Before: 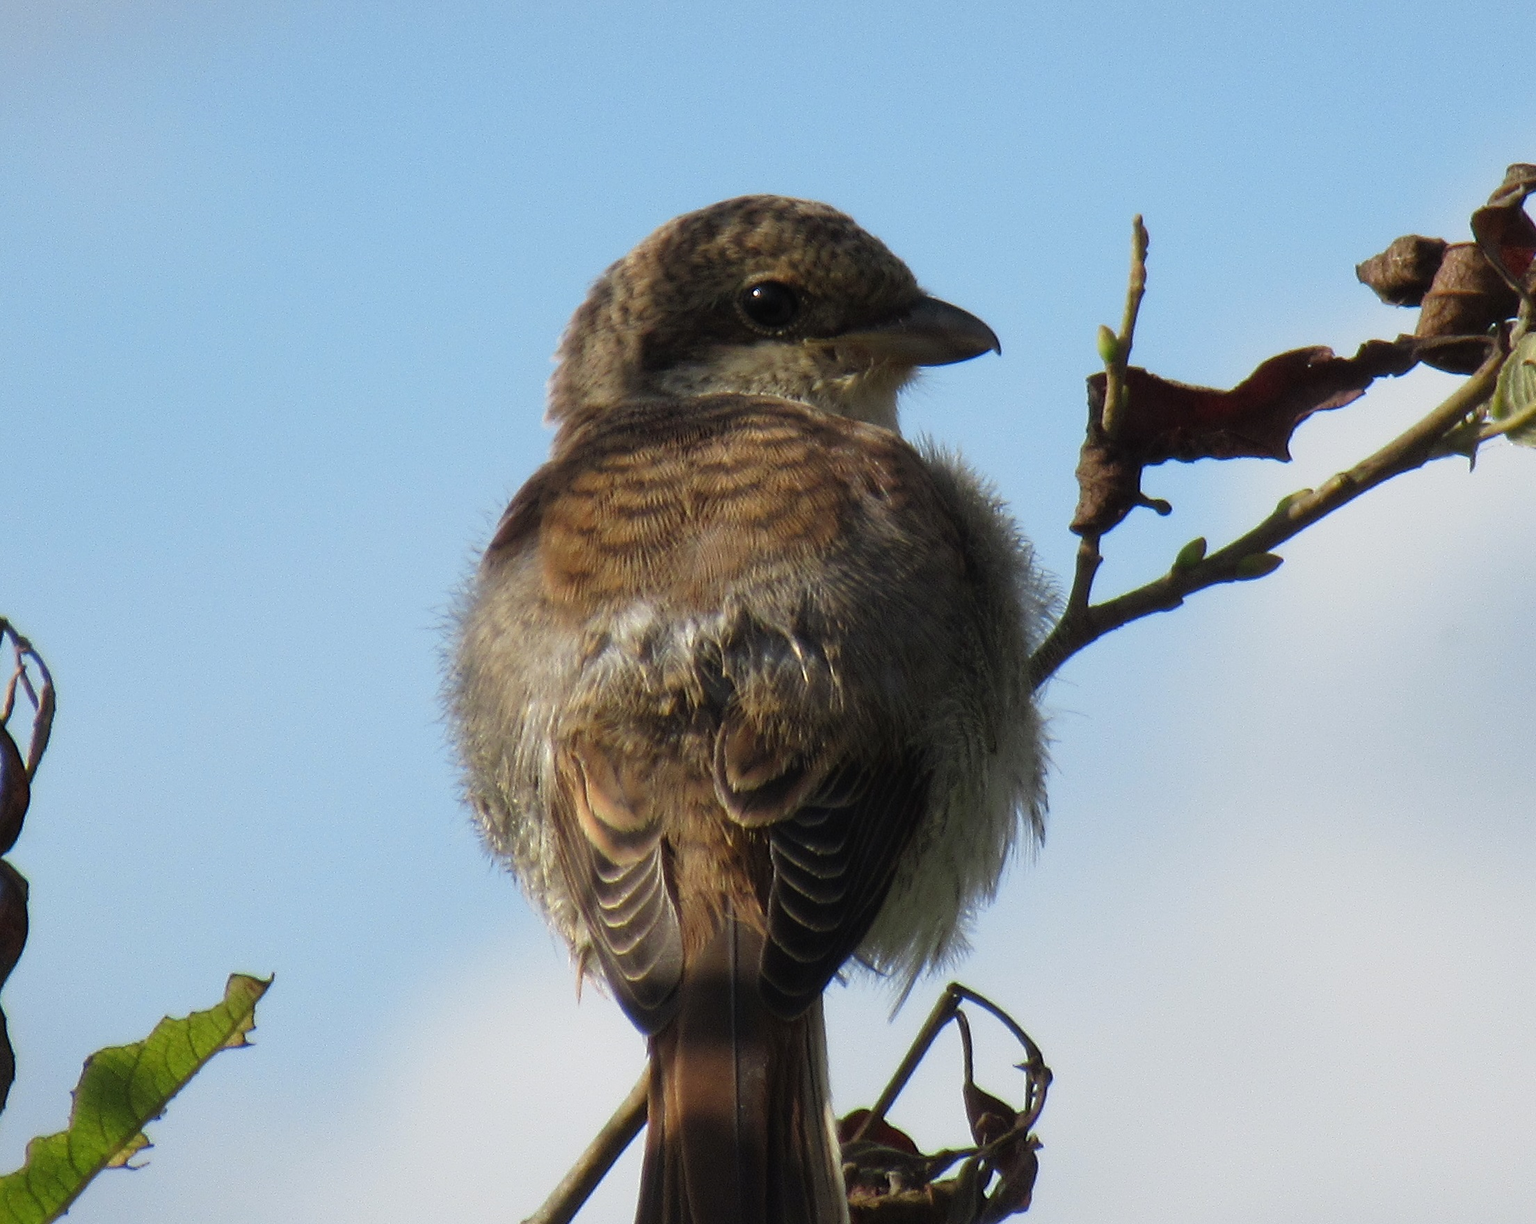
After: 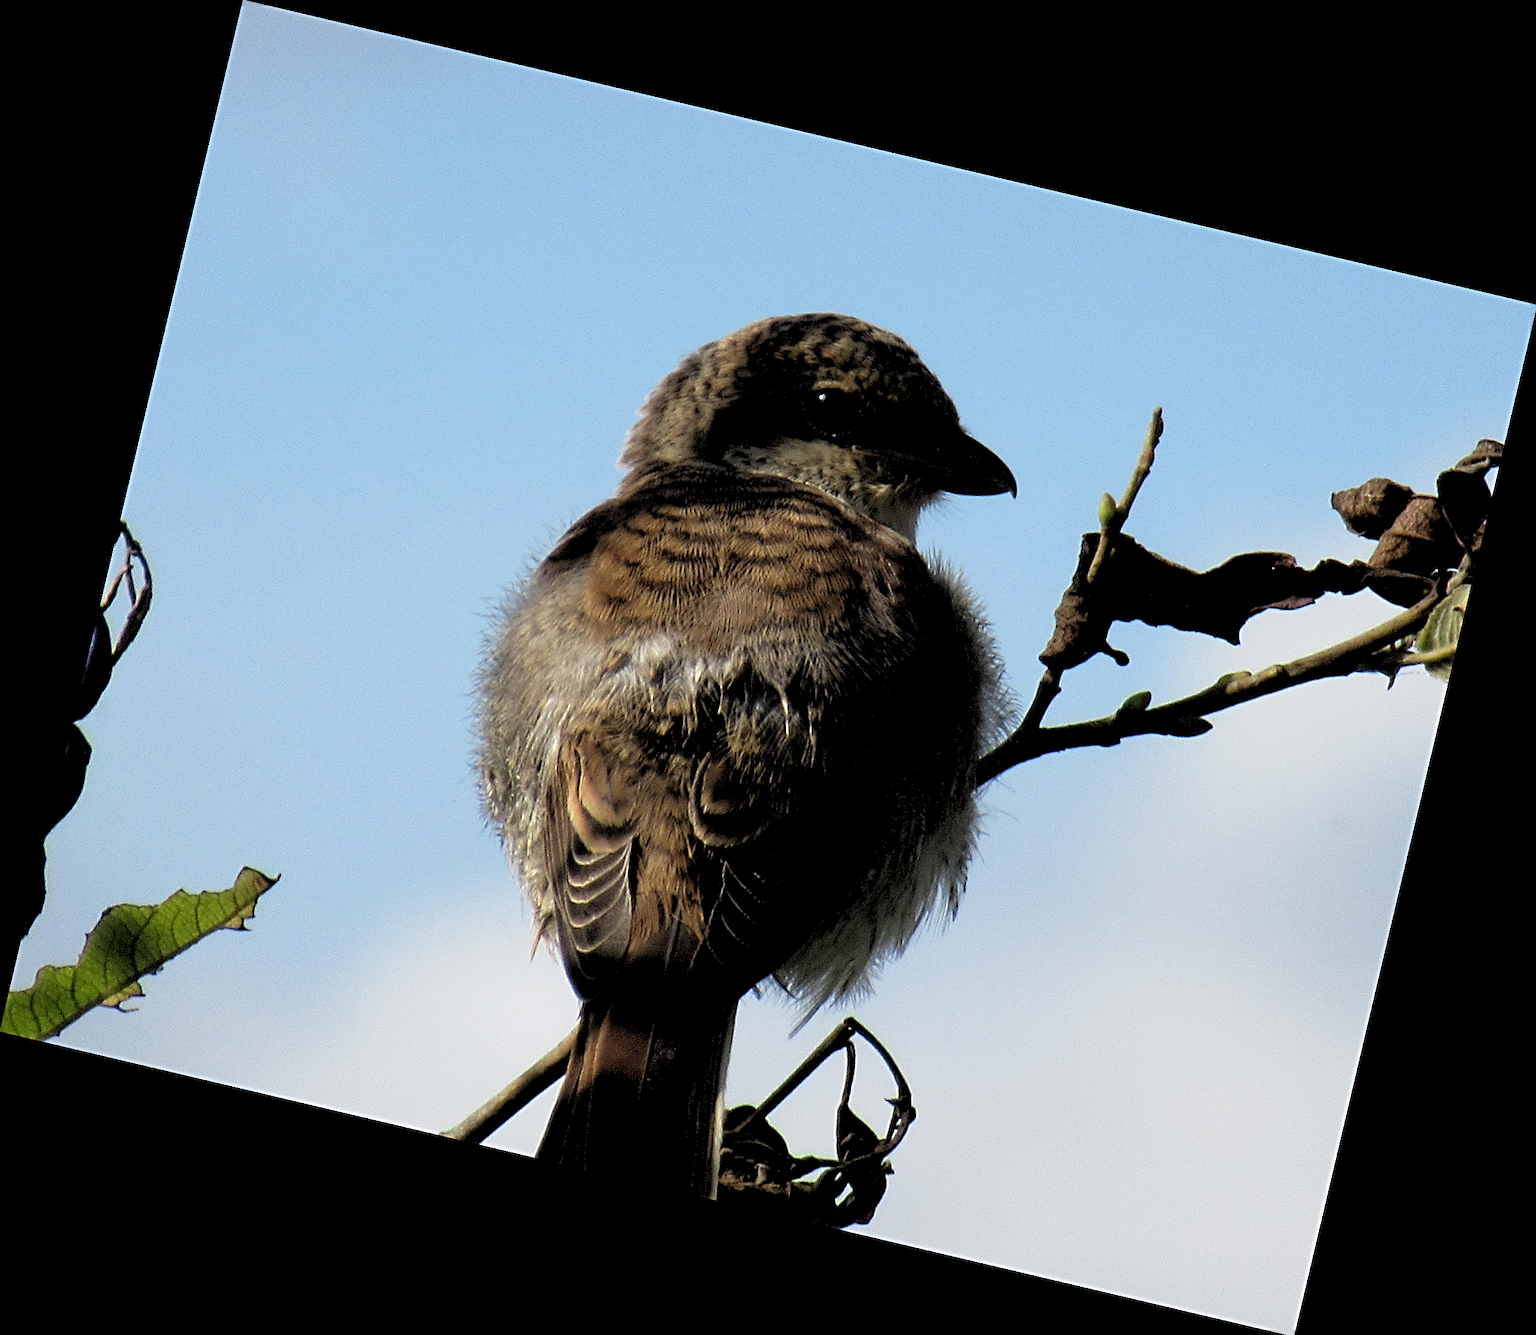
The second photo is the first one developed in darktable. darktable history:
rgb levels: levels [[0.034, 0.472, 0.904], [0, 0.5, 1], [0, 0.5, 1]]
sharpen: radius 4
rotate and perspective: rotation 13.27°, automatic cropping off
